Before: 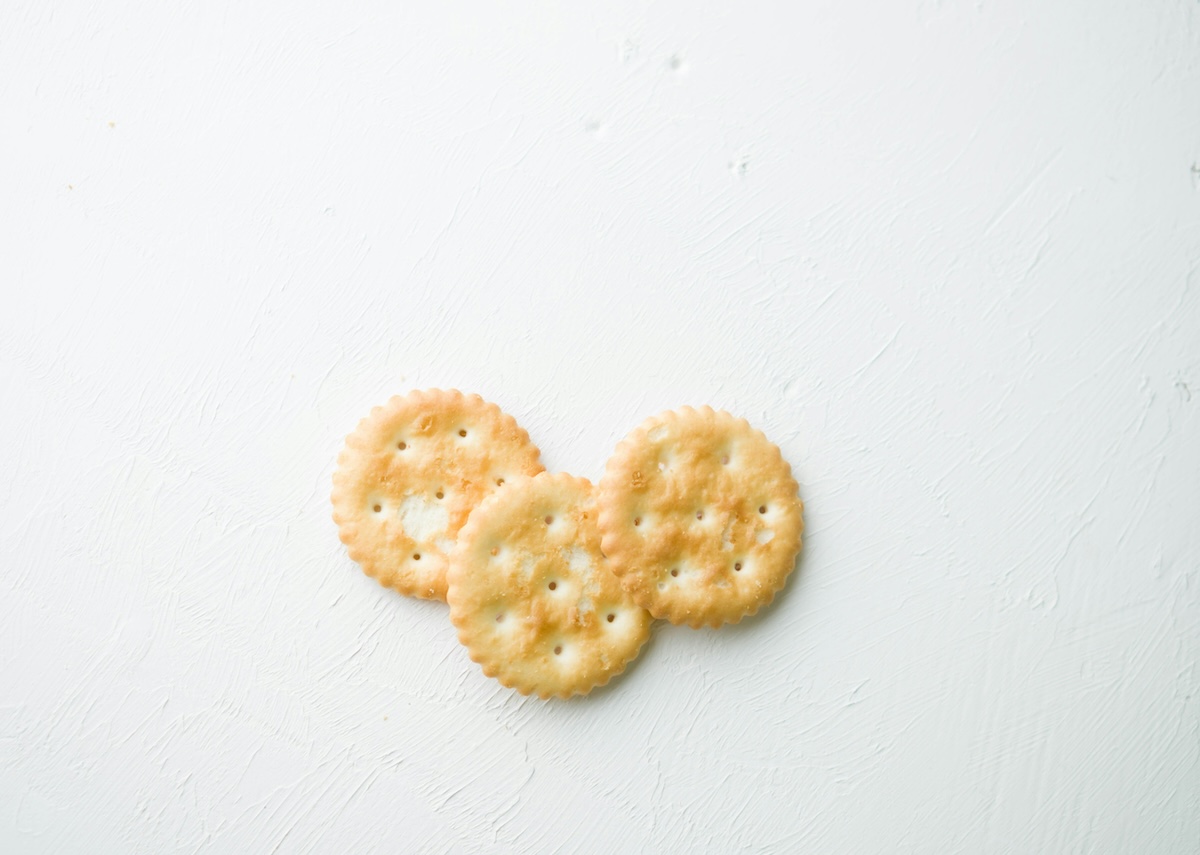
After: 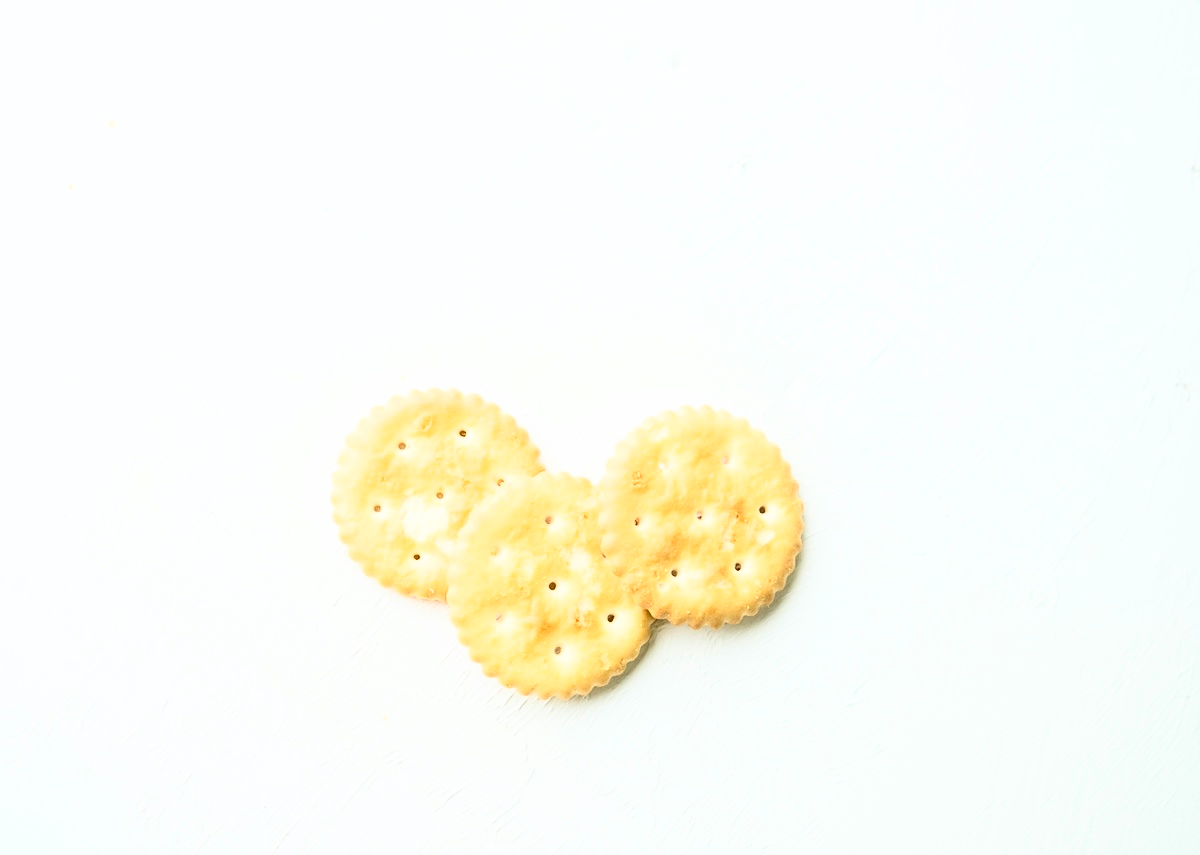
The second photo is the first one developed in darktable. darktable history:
sharpen: on, module defaults
contrast brightness saturation: contrast 0.613, brightness 0.335, saturation 0.15
